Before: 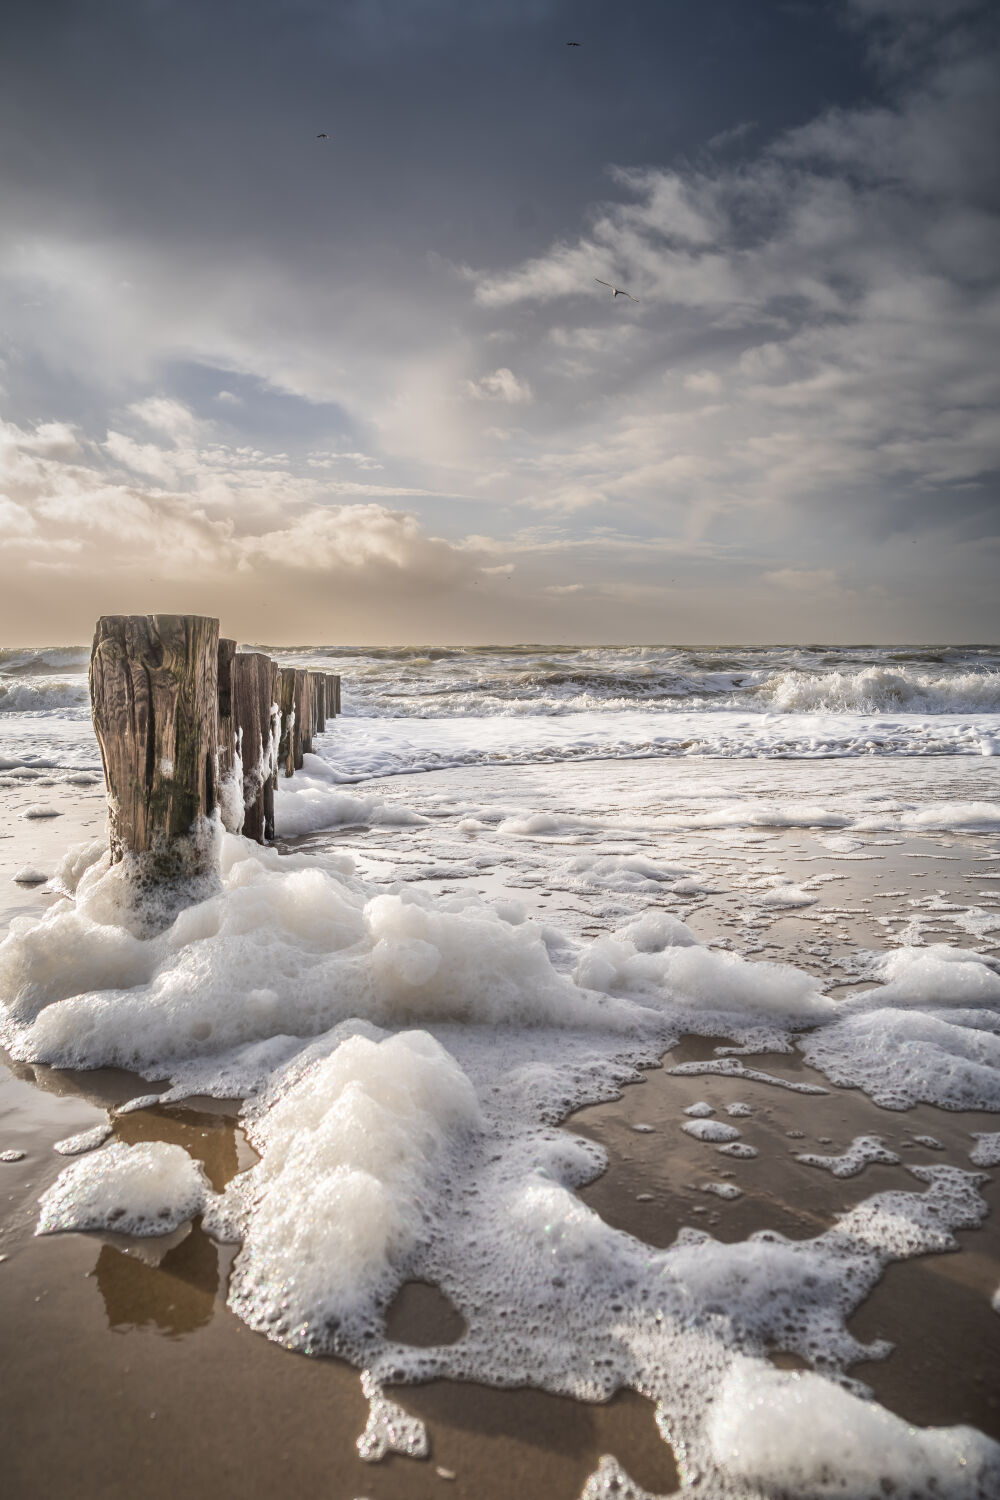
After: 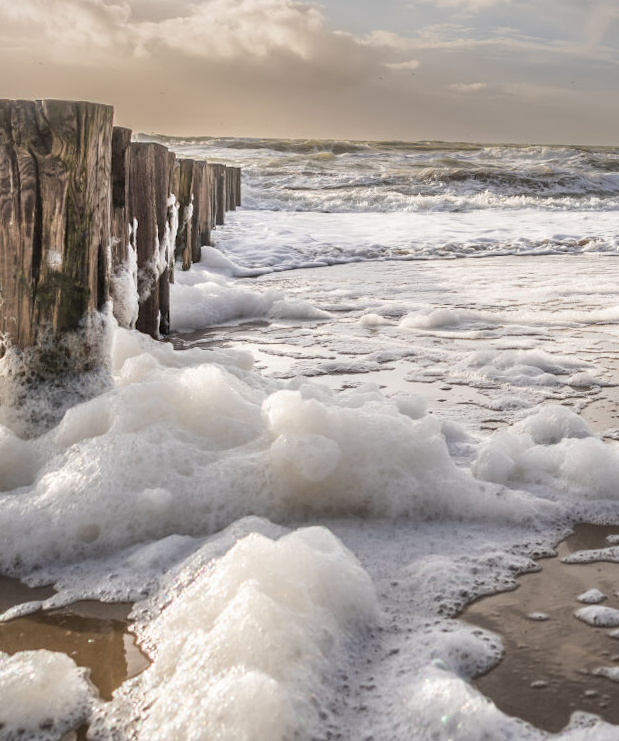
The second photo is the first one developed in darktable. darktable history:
rotate and perspective: rotation 0.679°, lens shift (horizontal) 0.136, crop left 0.009, crop right 0.991, crop top 0.078, crop bottom 0.95
crop: left 13.312%, top 31.28%, right 24.627%, bottom 15.582%
